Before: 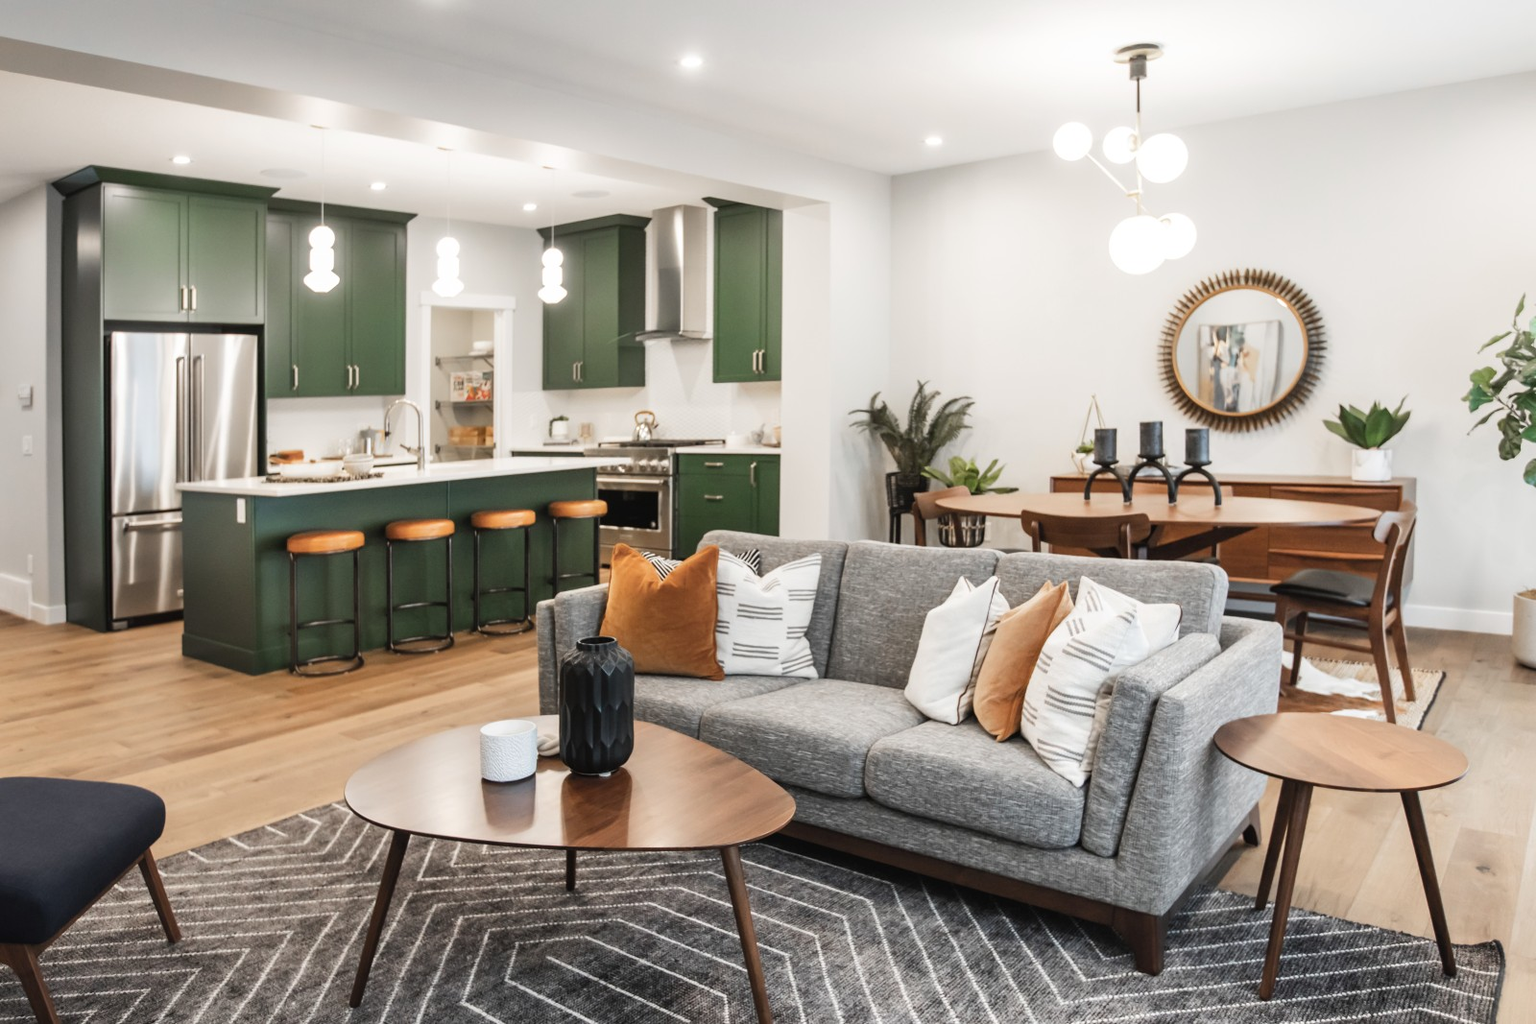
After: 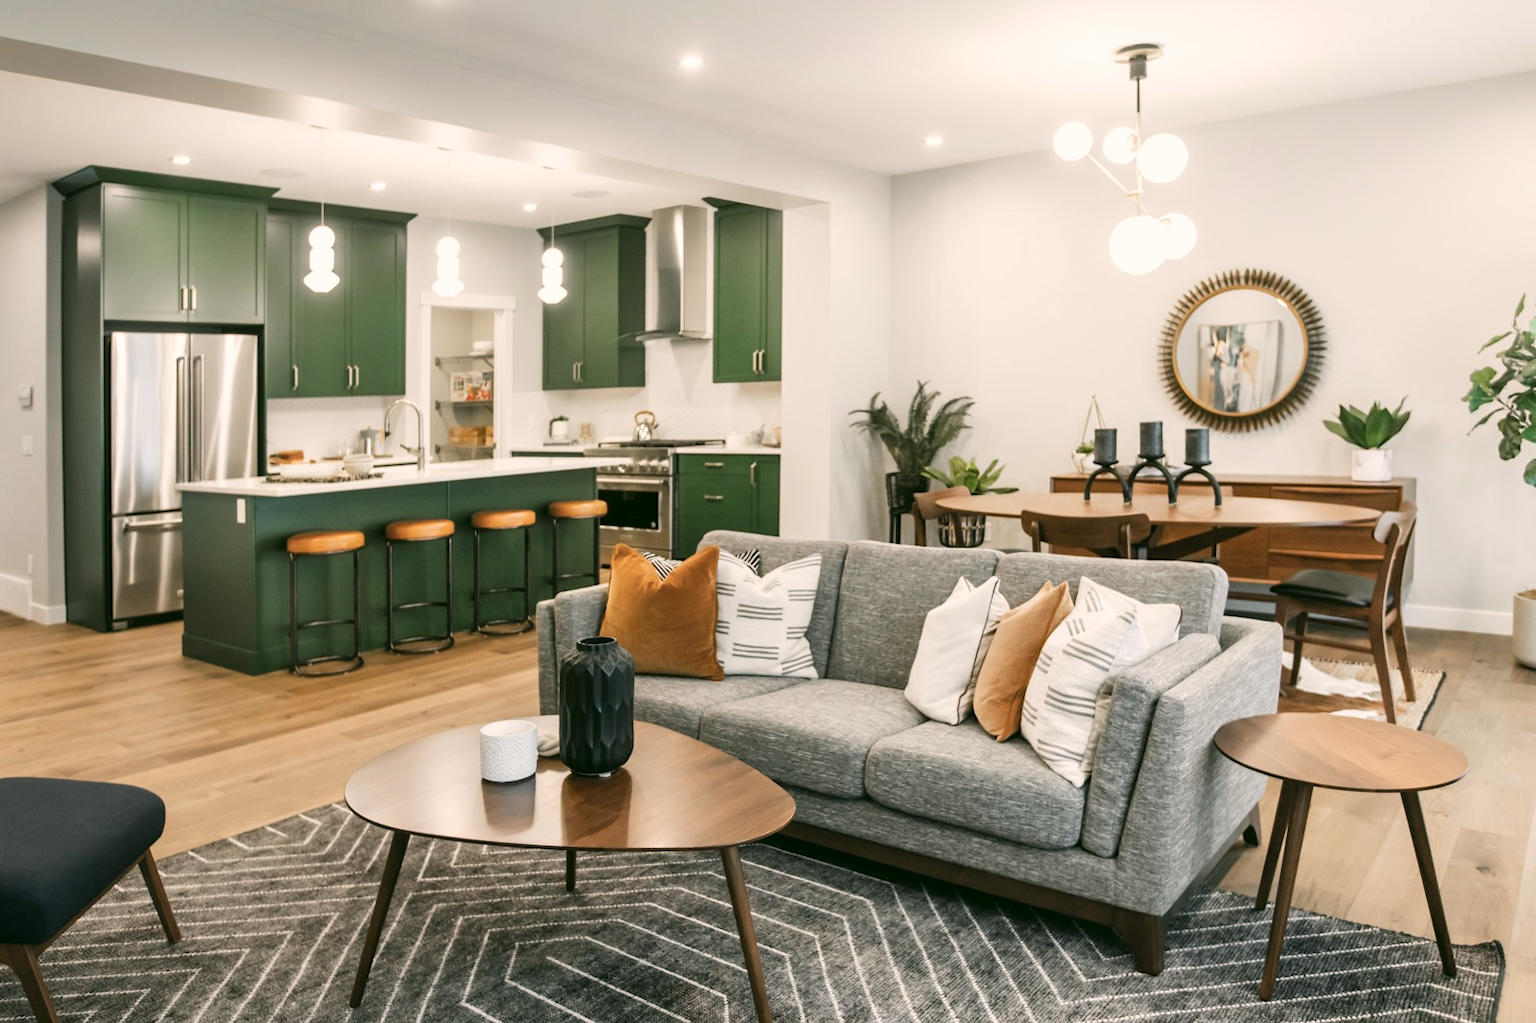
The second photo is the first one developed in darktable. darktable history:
tone equalizer: on, module defaults
crop: bottom 0.071%
color correction: highlights a* 4.02, highlights b* 4.98, shadows a* -7.55, shadows b* 4.98
